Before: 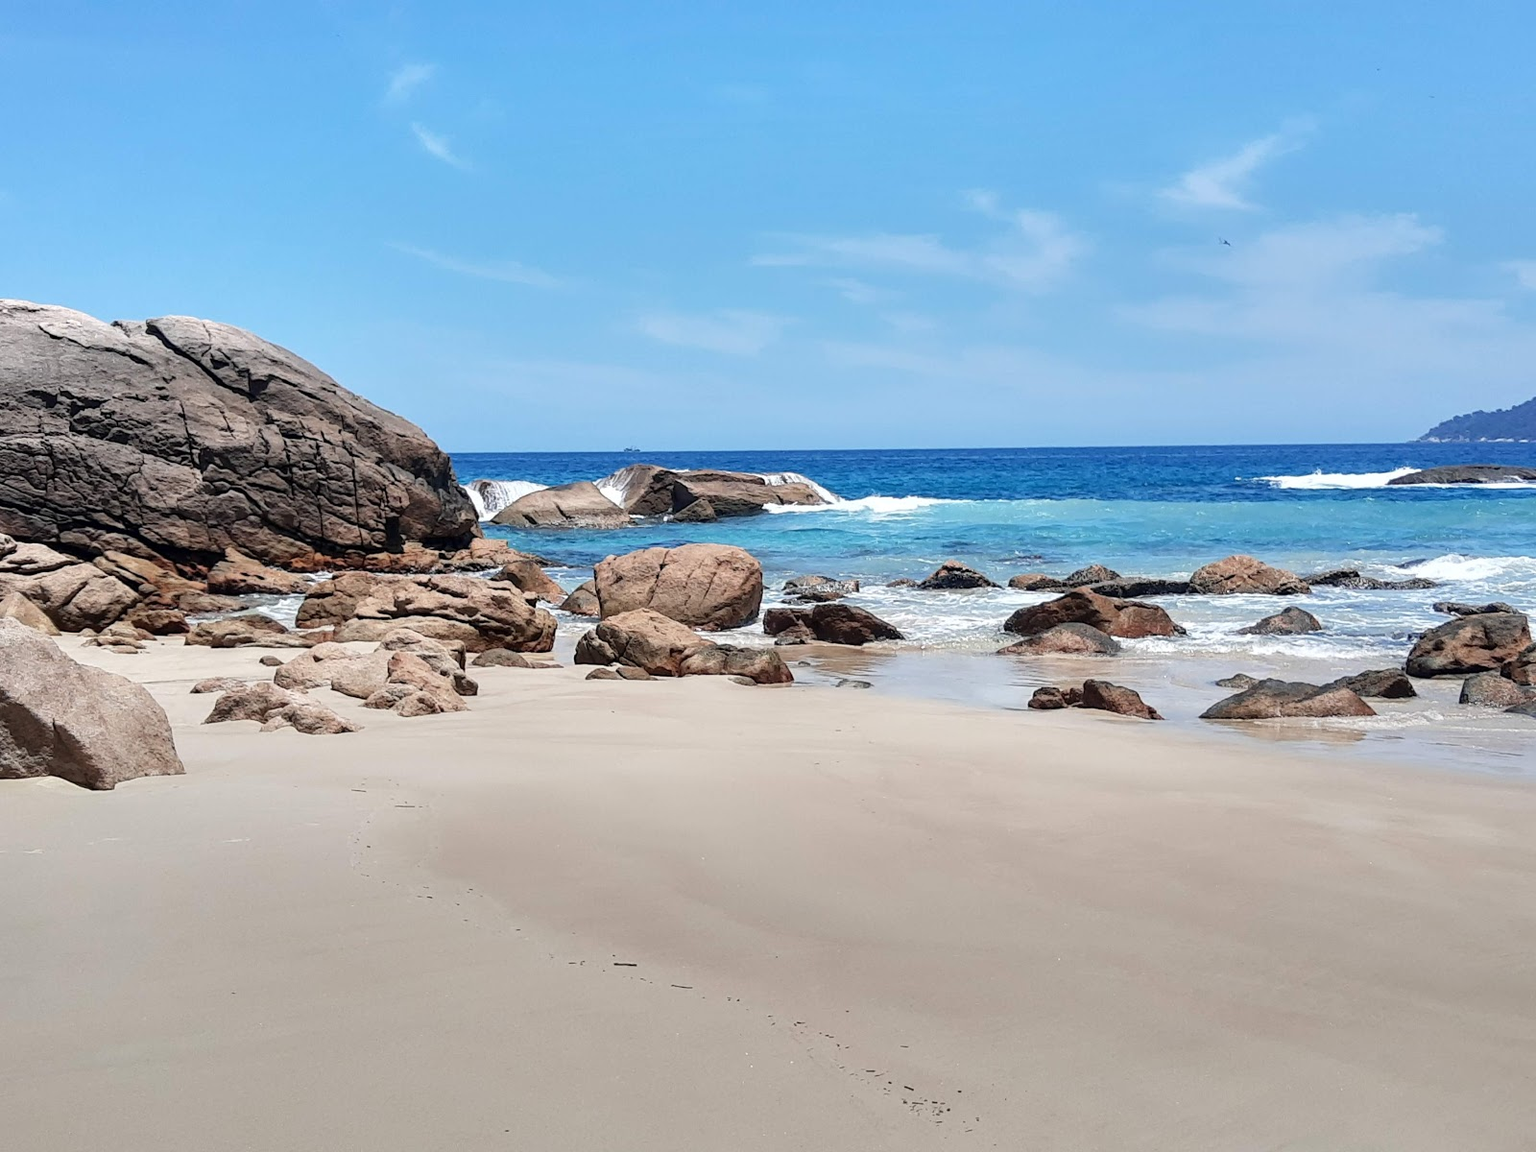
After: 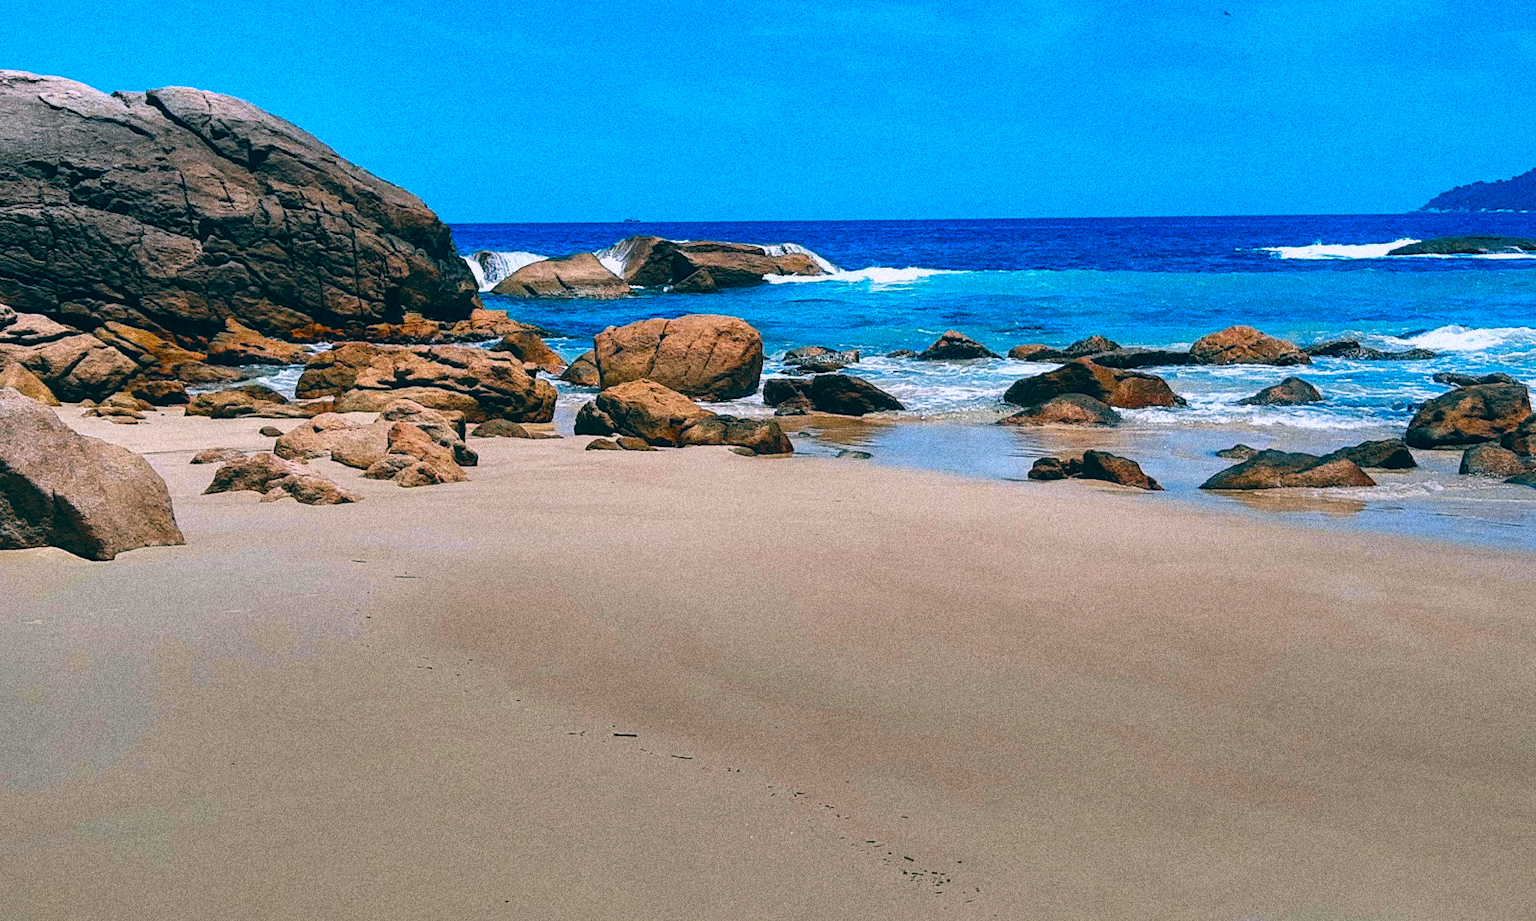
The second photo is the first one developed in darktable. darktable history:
channel mixer: red [0, 0, 0, 0.91, 0, 0, 0], green [0, 0, 0, 0.208, 1, 0, 0], blue [0, 0, 0, -0.192, 0, 1, 0]
velvia: strength 32%, mid-tones bias 0.2
vibrance: vibrance 15%
bloom: size 9%, threshold 100%, strength 7%
grain: coarseness 14.49 ISO, strength 48.04%, mid-tones bias 35%
crop and rotate: top 19.998%
color balance: lift [1.016, 0.983, 1, 1.017], gamma [0.78, 1.018, 1.043, 0.957], gain [0.786, 1.063, 0.937, 1.017], input saturation 118.26%, contrast 13.43%, contrast fulcrum 21.62%, output saturation 82.76%
color contrast: green-magenta contrast 1.55, blue-yellow contrast 1.83
contrast brightness saturation: contrast 0.06, brightness -0.01, saturation -0.23
